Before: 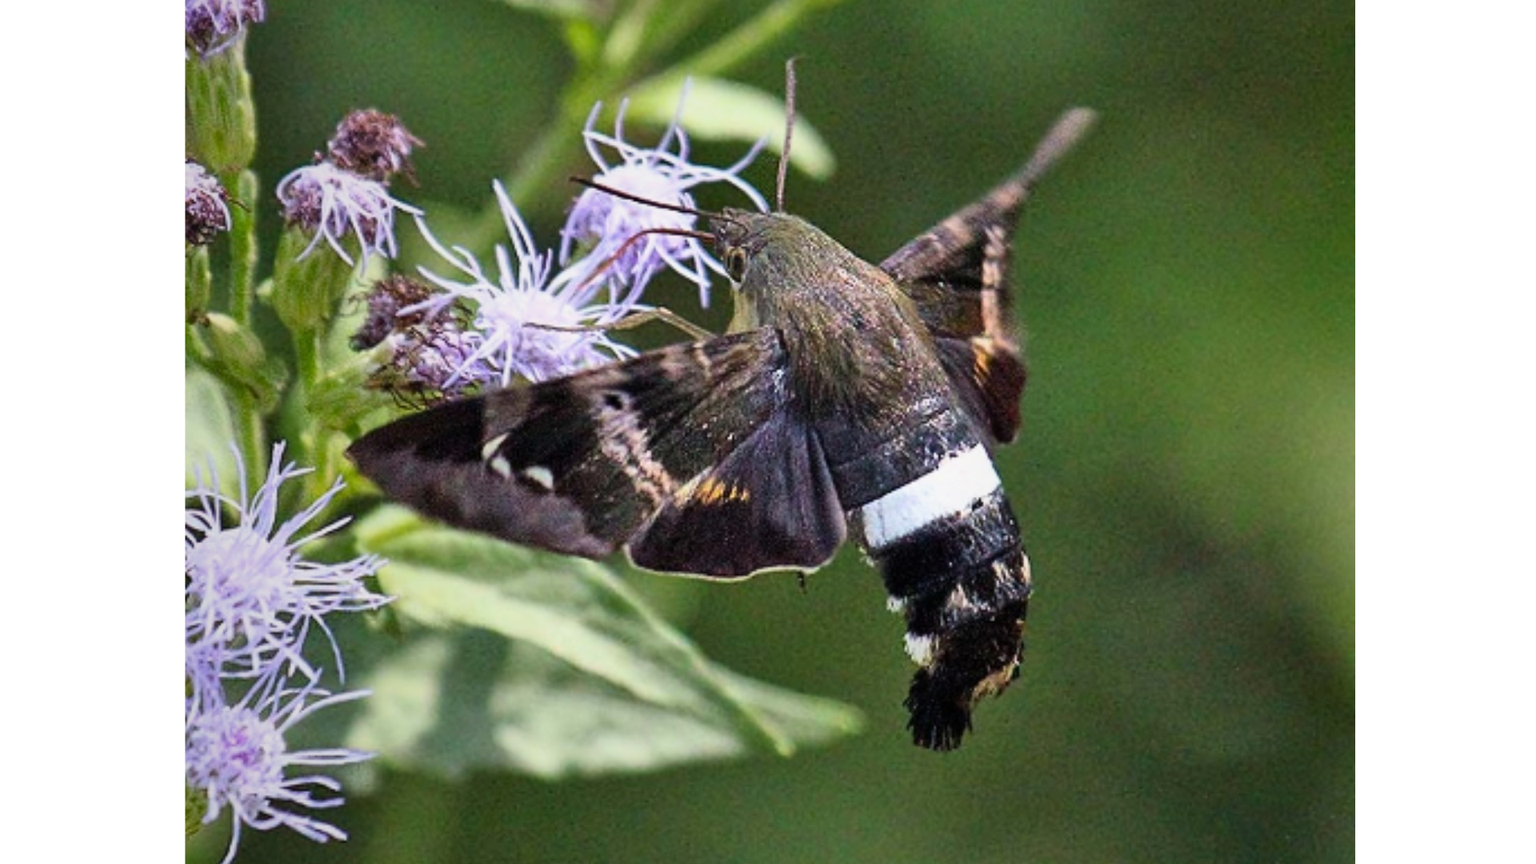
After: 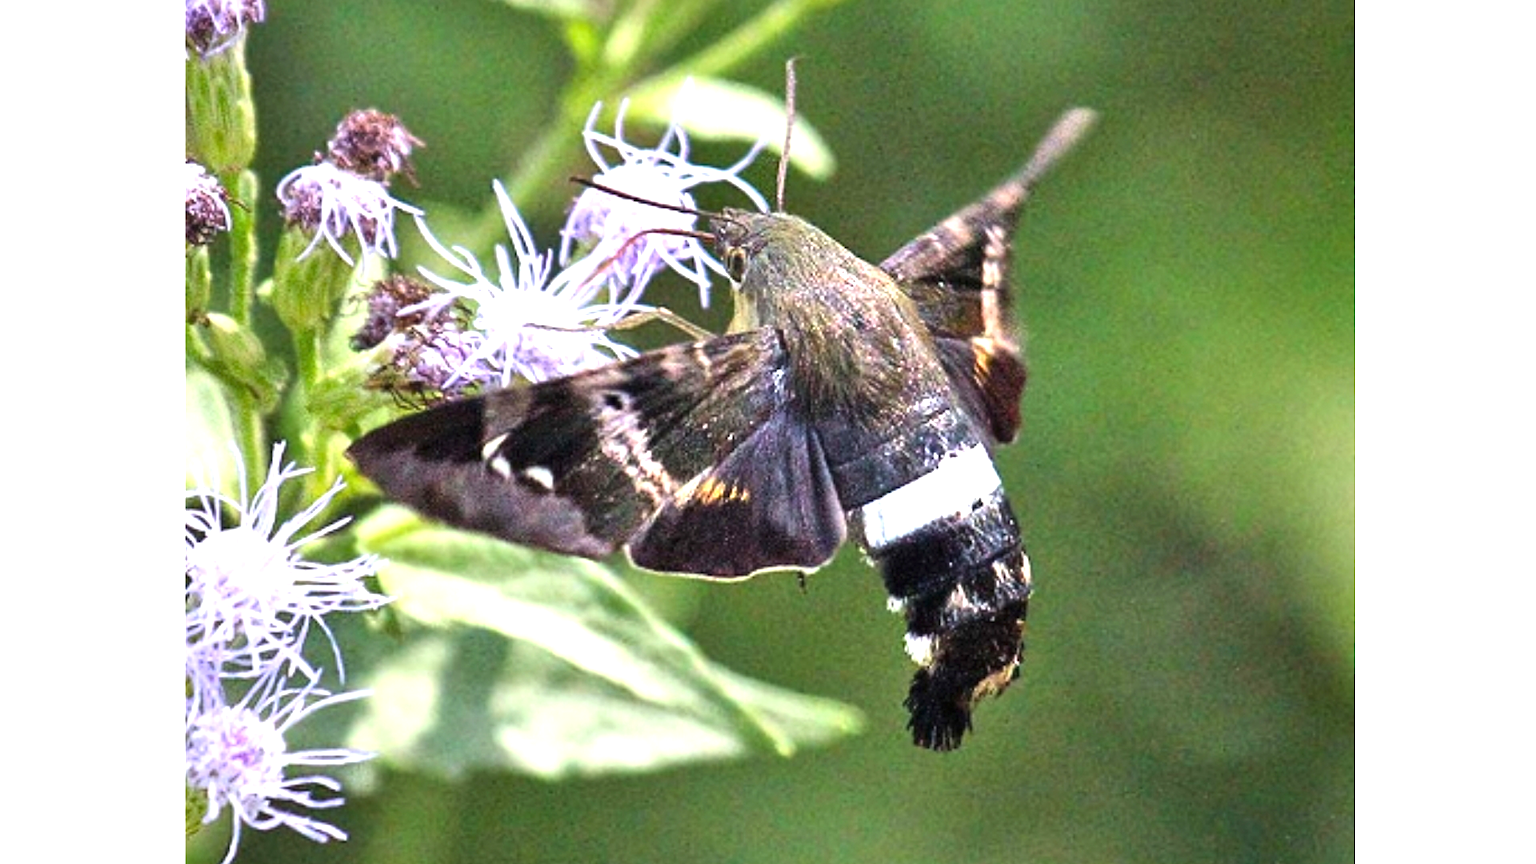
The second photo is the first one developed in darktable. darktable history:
exposure: black level correction 0, exposure 1.1 EV, compensate exposure bias true, compensate highlight preservation false
tone equalizer: on, module defaults
